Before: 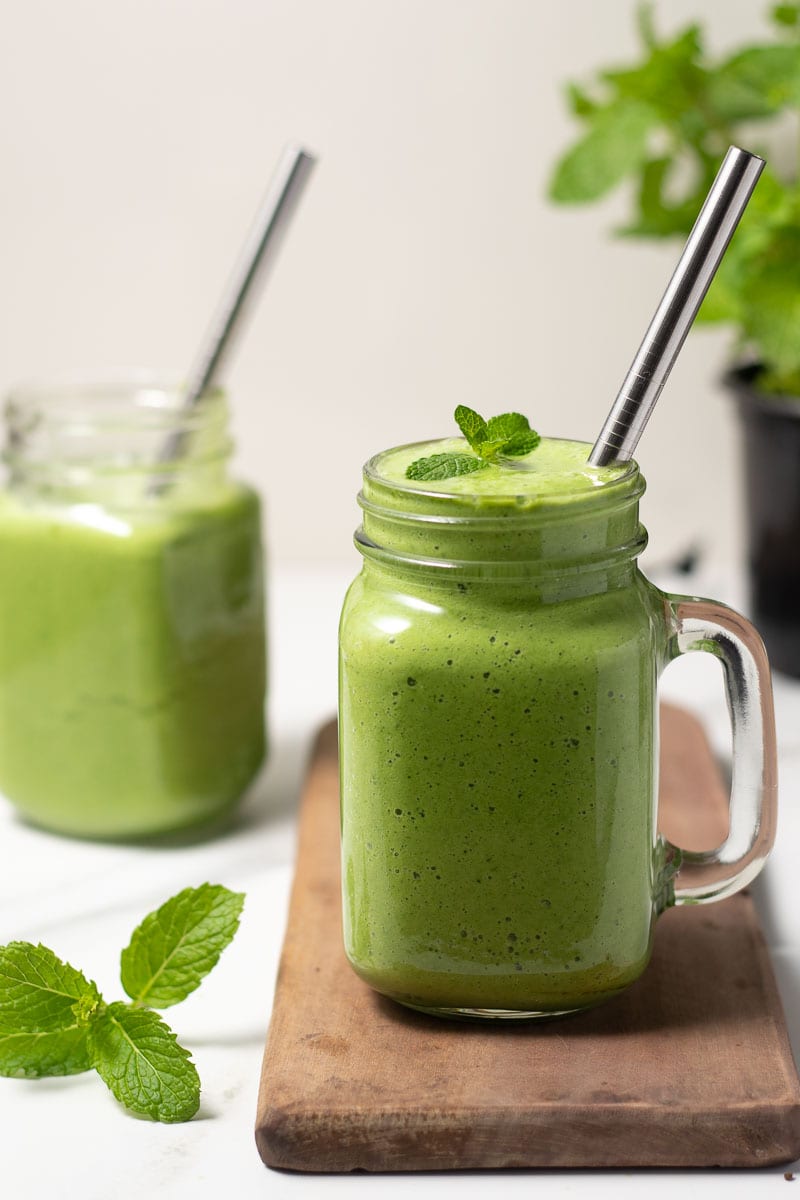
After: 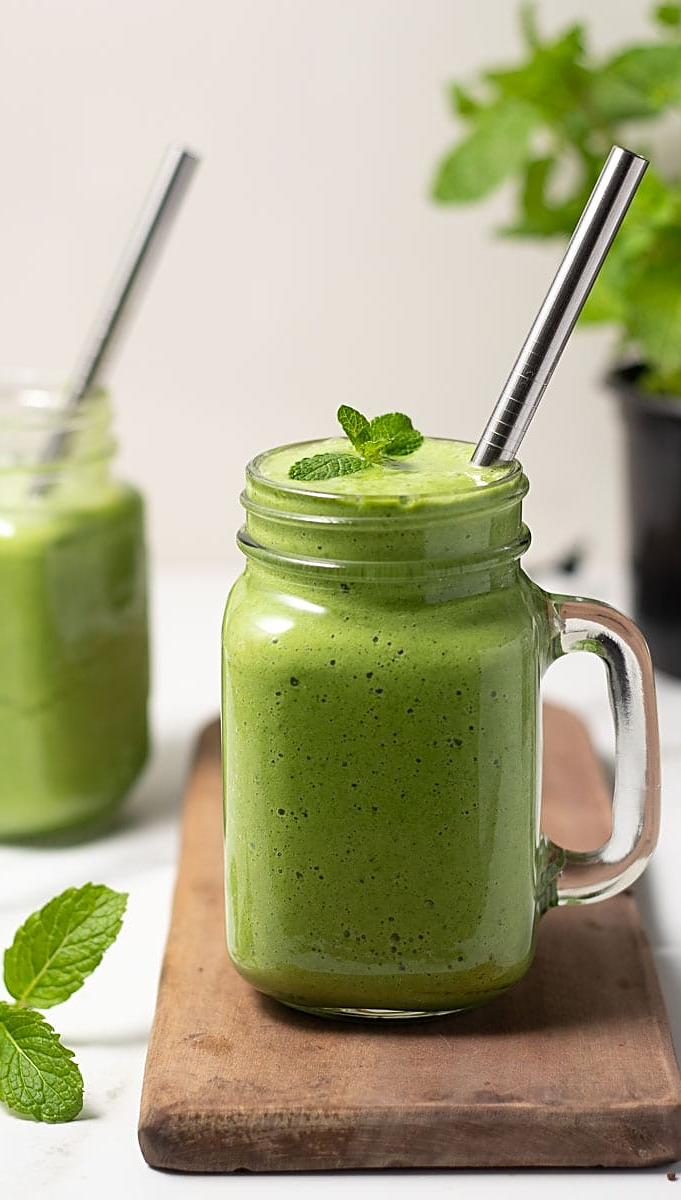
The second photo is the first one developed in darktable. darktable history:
crop and rotate: left 14.802%
sharpen: on, module defaults
